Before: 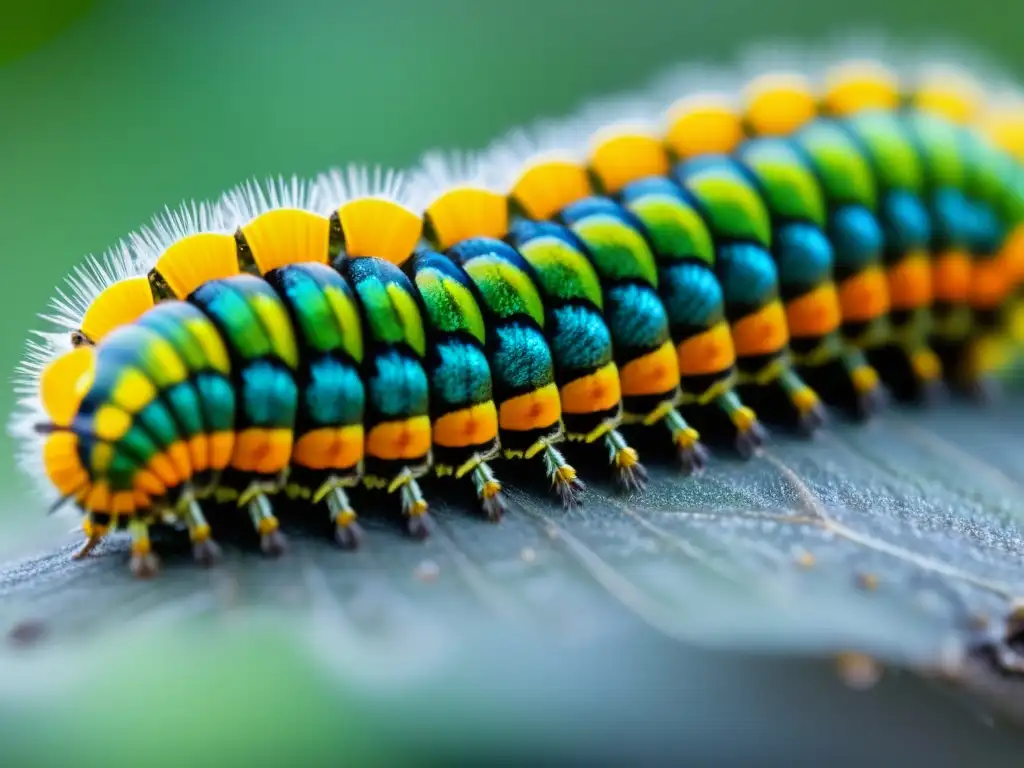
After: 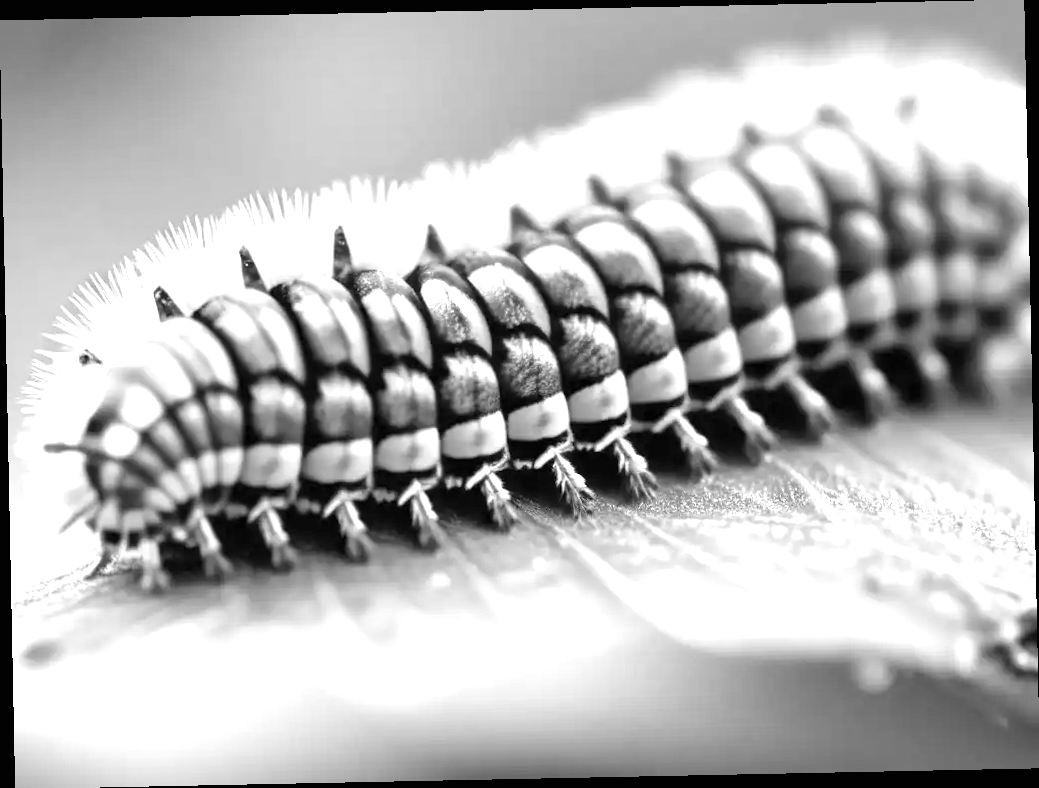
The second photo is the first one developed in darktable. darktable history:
color balance rgb: perceptual saturation grading › global saturation 30%, global vibrance 10%
rotate and perspective: rotation -1.17°, automatic cropping off
monochrome: on, module defaults
exposure: black level correction 0, exposure 1.45 EV, compensate exposure bias true, compensate highlight preservation false
